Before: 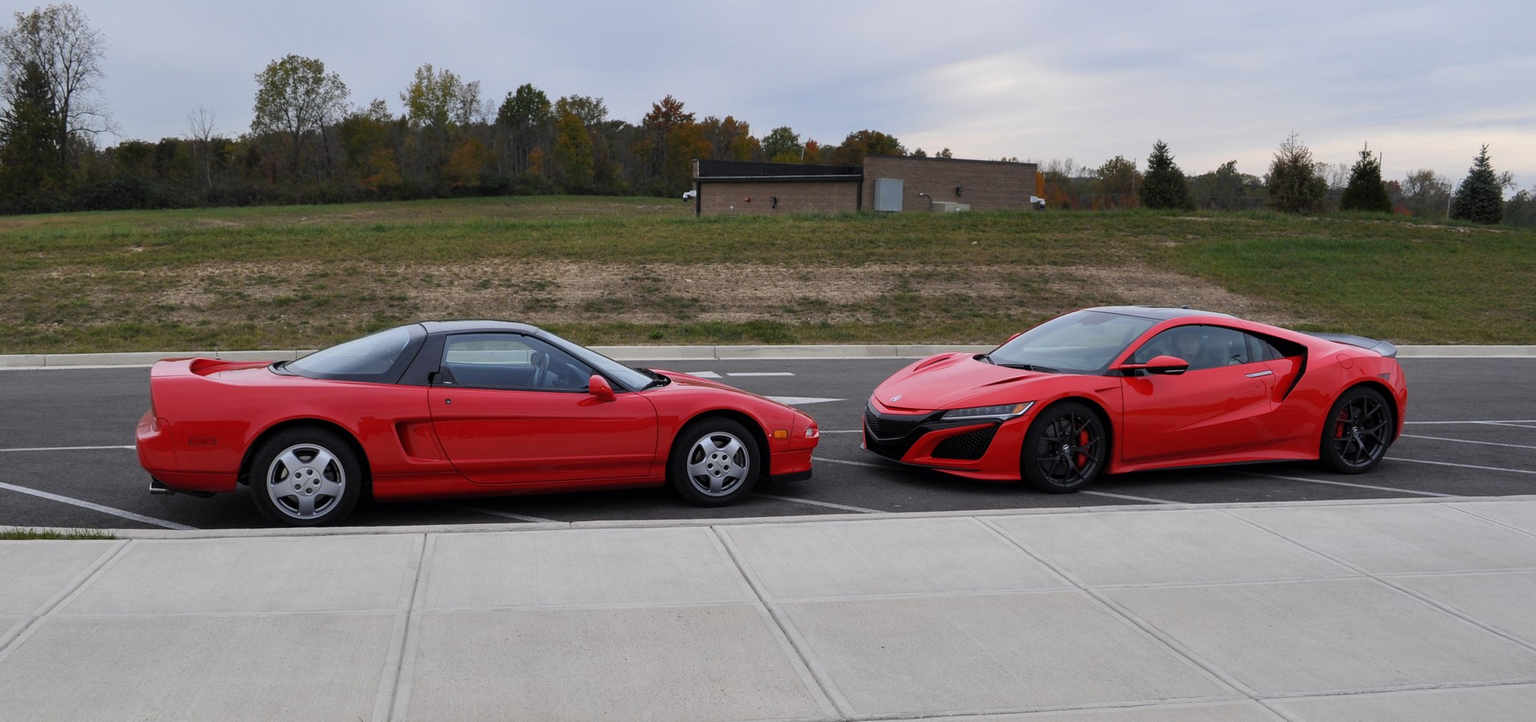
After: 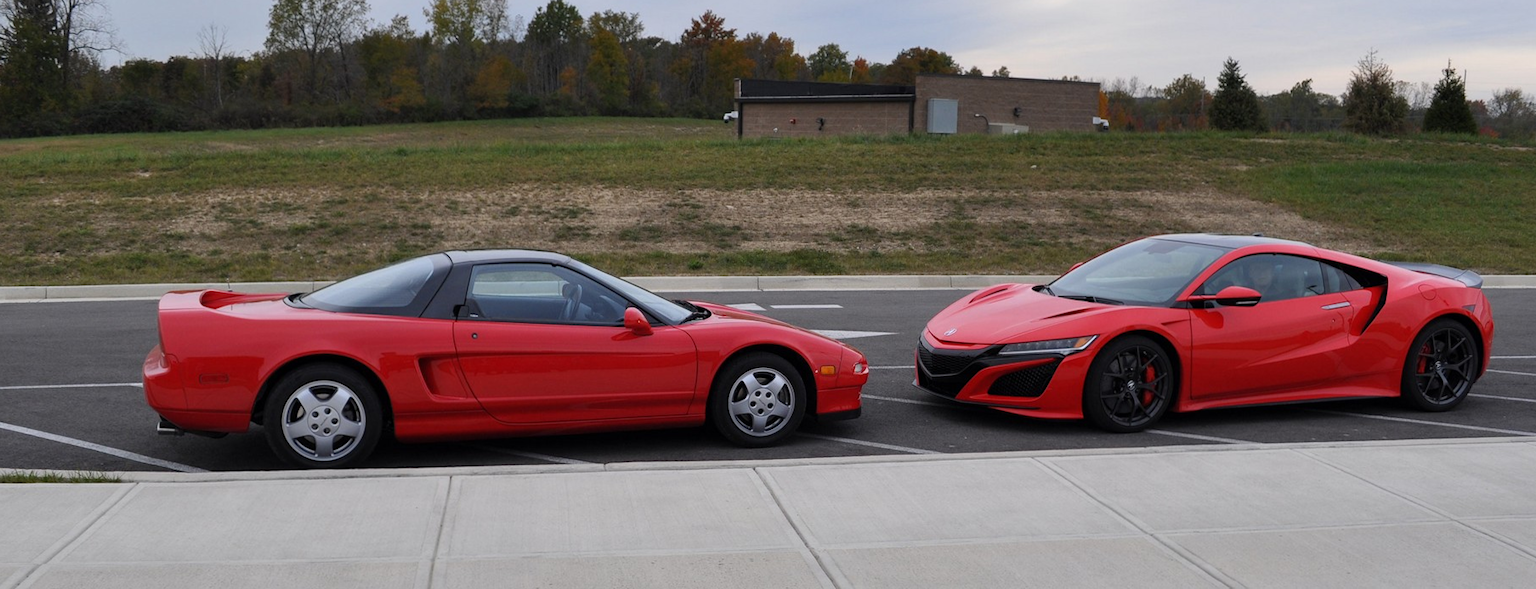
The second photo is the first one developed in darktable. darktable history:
crop and rotate: angle 0.06°, top 11.879%, right 5.65%, bottom 11.044%
